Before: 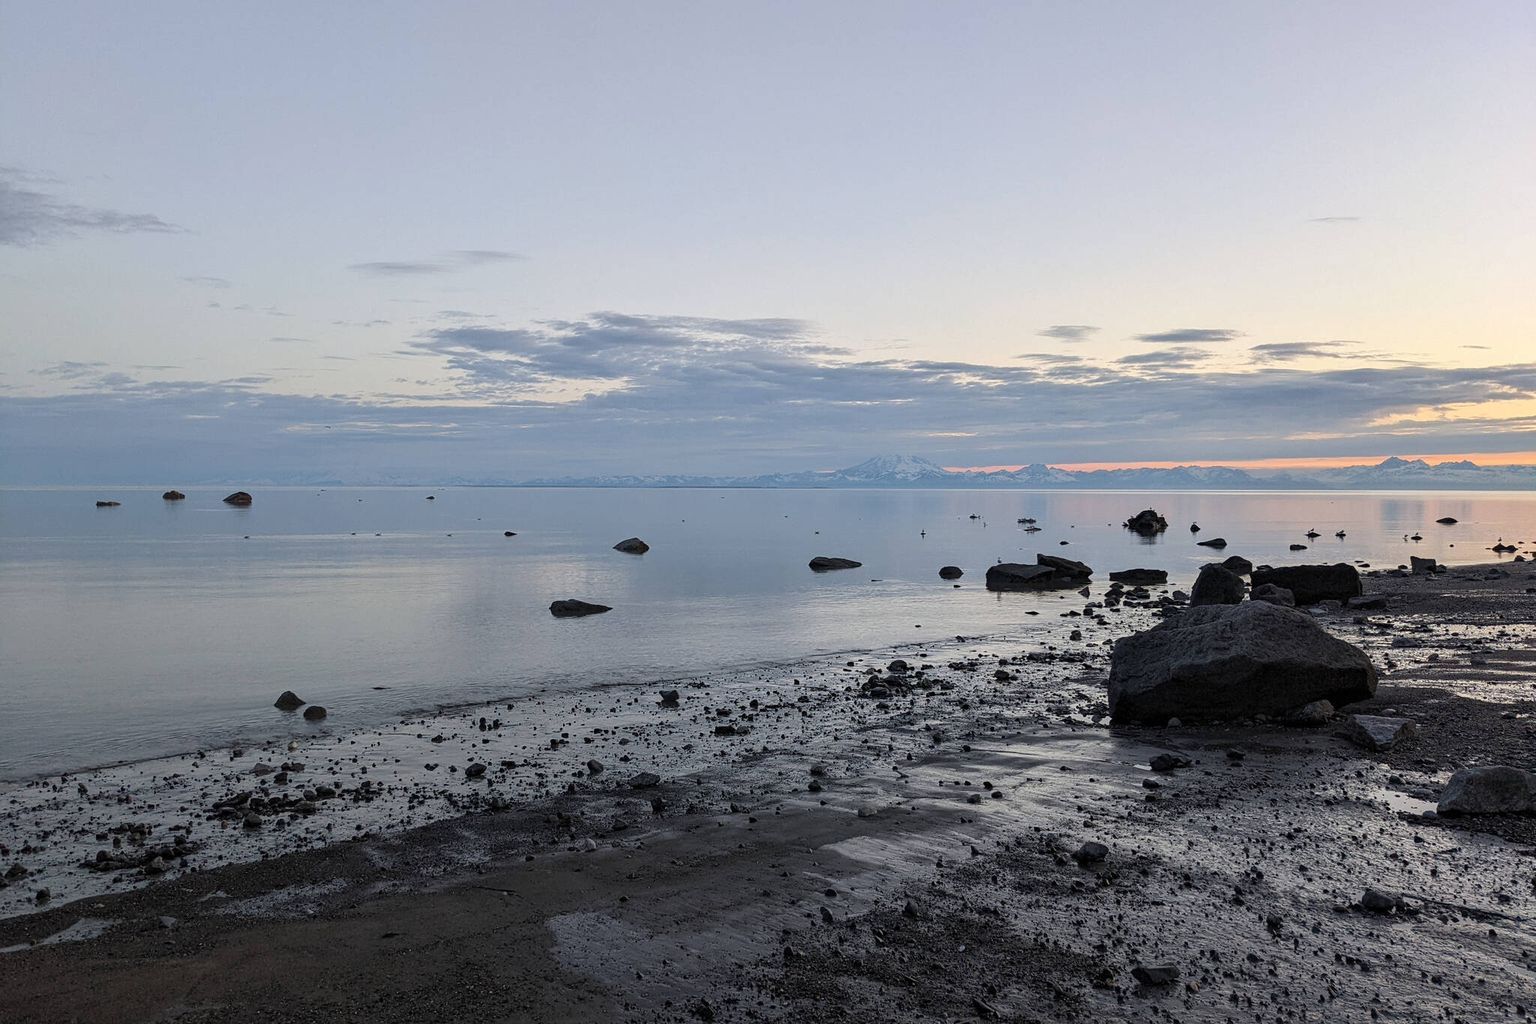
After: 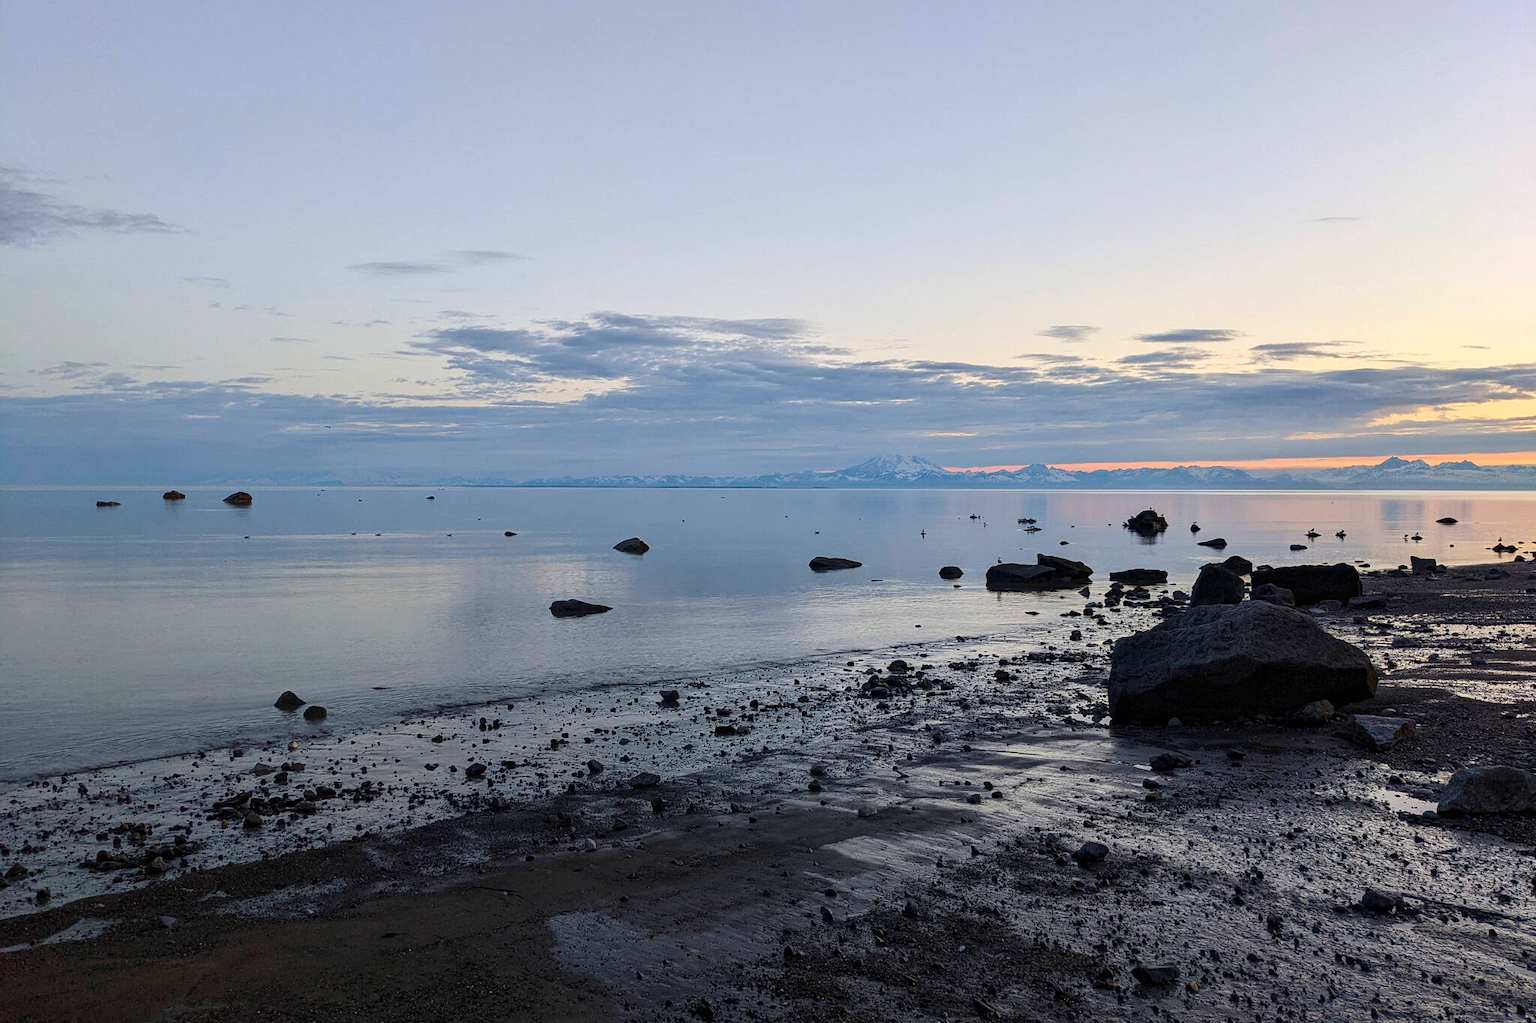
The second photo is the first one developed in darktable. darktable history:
contrast brightness saturation: contrast 0.135, brightness -0.051, saturation 0.165
color balance rgb: perceptual saturation grading › global saturation -0.06%, perceptual saturation grading › highlights -15.646%, perceptual saturation grading › shadows 24.712%, global vibrance 32.633%
